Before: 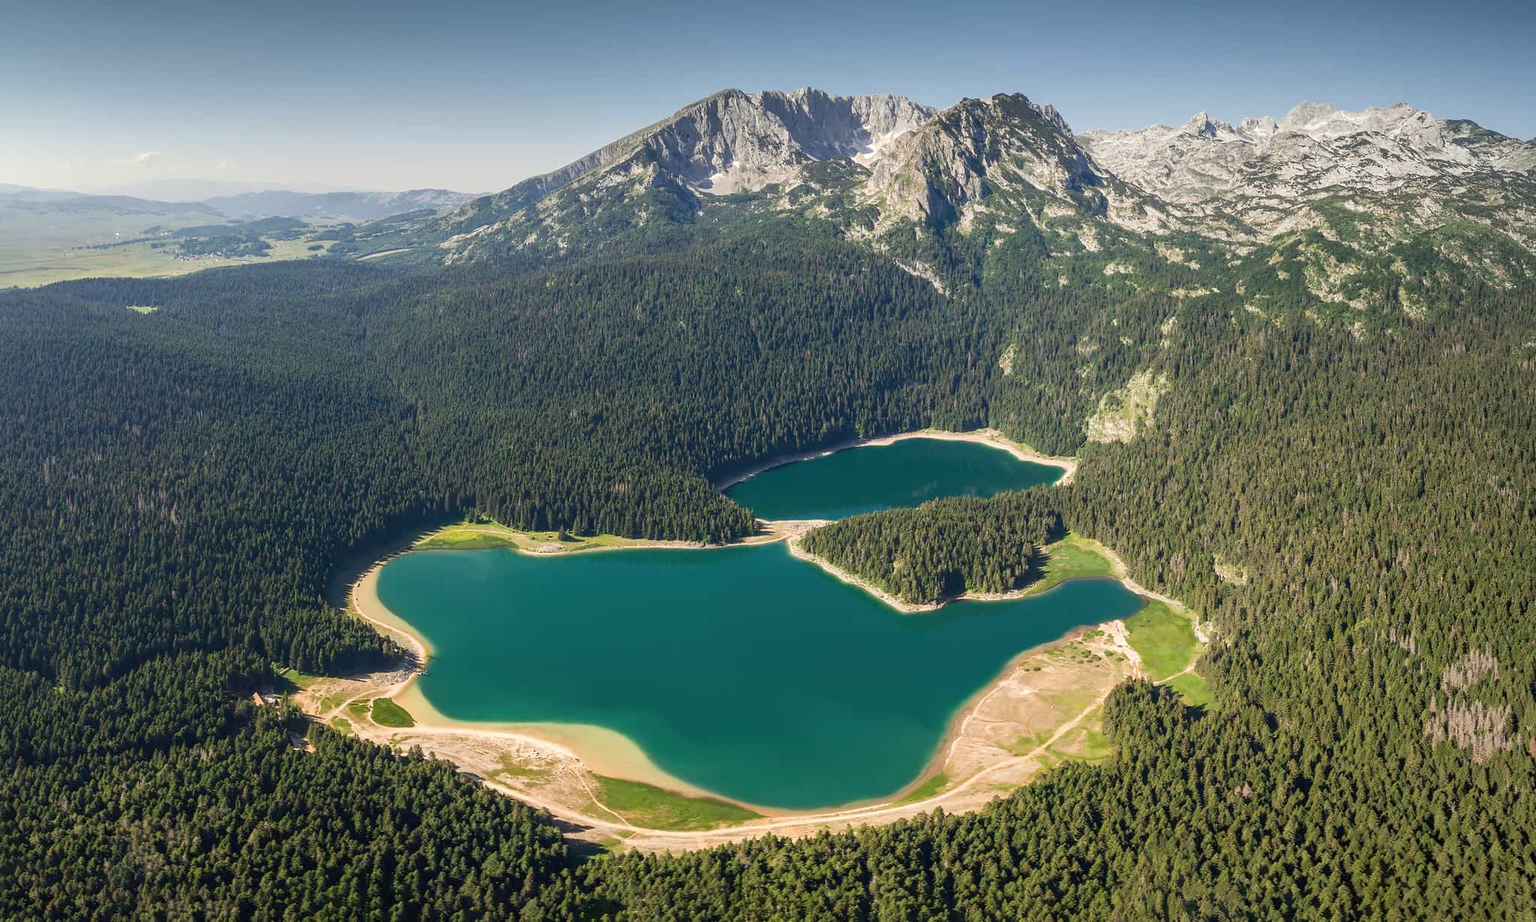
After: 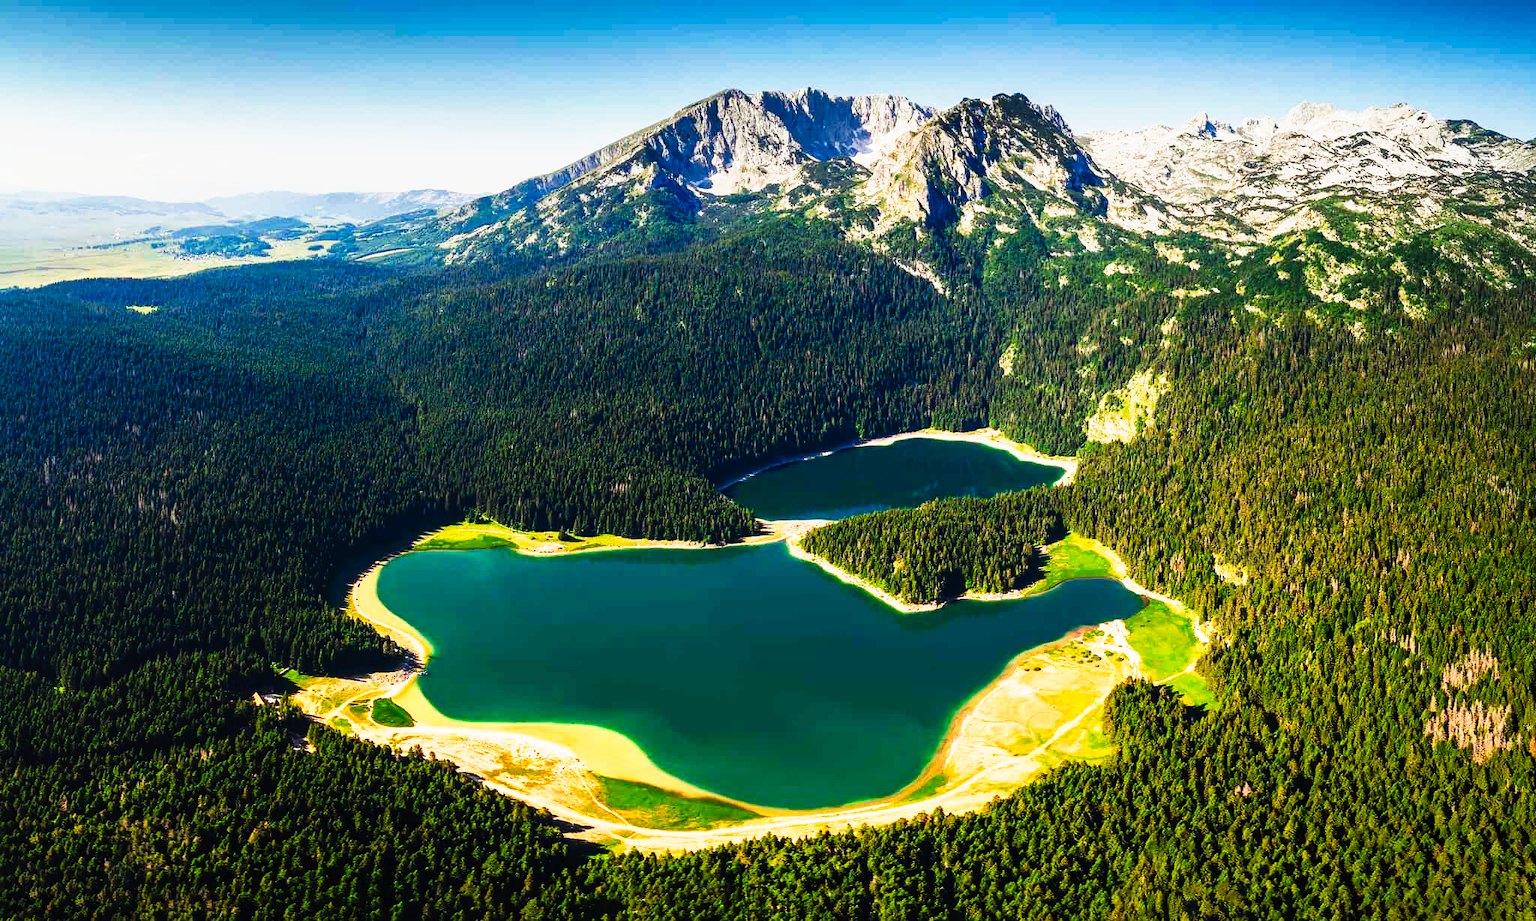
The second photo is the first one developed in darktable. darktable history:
contrast brightness saturation: brightness -0.02, saturation 0.35
tone curve: curves: ch0 [(0, 0) (0.003, 0.001) (0.011, 0.005) (0.025, 0.01) (0.044, 0.016) (0.069, 0.019) (0.1, 0.024) (0.136, 0.03) (0.177, 0.045) (0.224, 0.071) (0.277, 0.122) (0.335, 0.202) (0.399, 0.326) (0.468, 0.471) (0.543, 0.638) (0.623, 0.798) (0.709, 0.913) (0.801, 0.97) (0.898, 0.983) (1, 1)], preserve colors none
shadows and highlights: shadows 25, highlights -25
